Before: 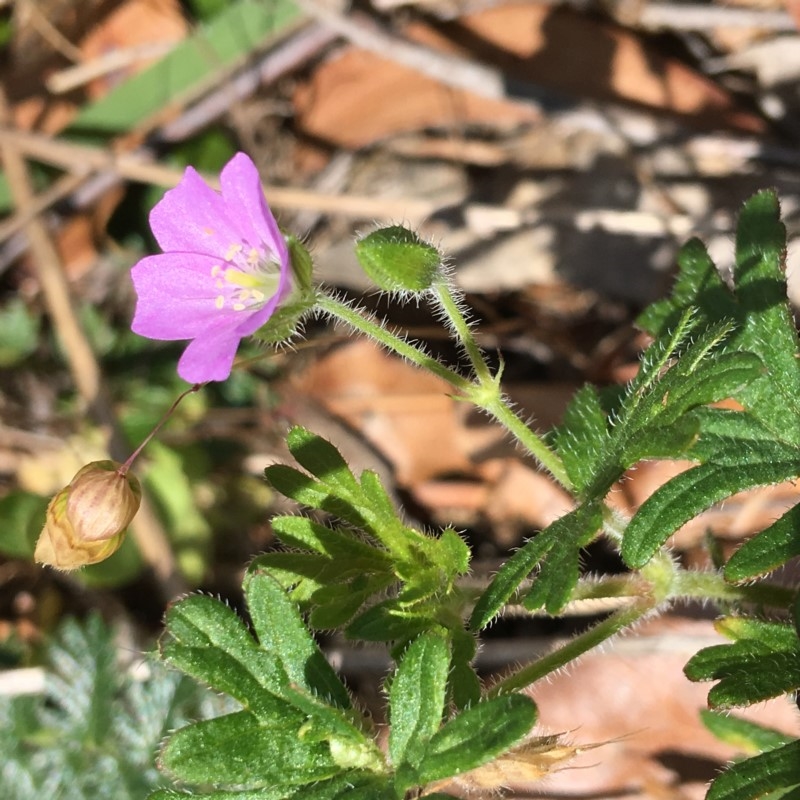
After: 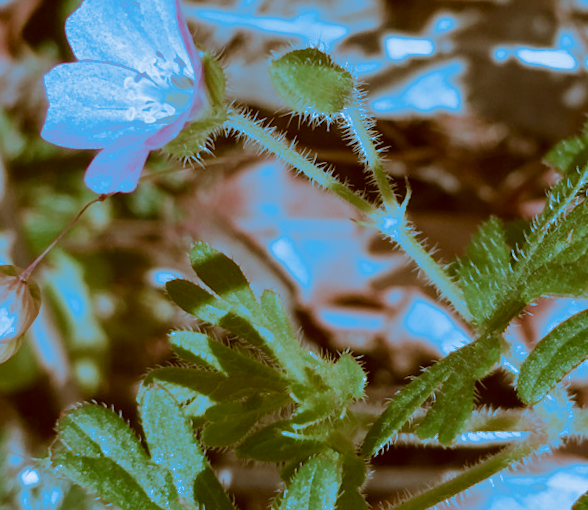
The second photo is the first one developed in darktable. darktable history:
split-toning: shadows › hue 220°, shadows › saturation 0.64, highlights › hue 220°, highlights › saturation 0.64, balance 0, compress 5.22%
color correction: highlights a* -5.94, highlights b* 9.48, shadows a* 10.12, shadows b* 23.94
crop and rotate: angle -3.37°, left 9.79%, top 20.73%, right 12.42%, bottom 11.82%
rotate and perspective: automatic cropping off
